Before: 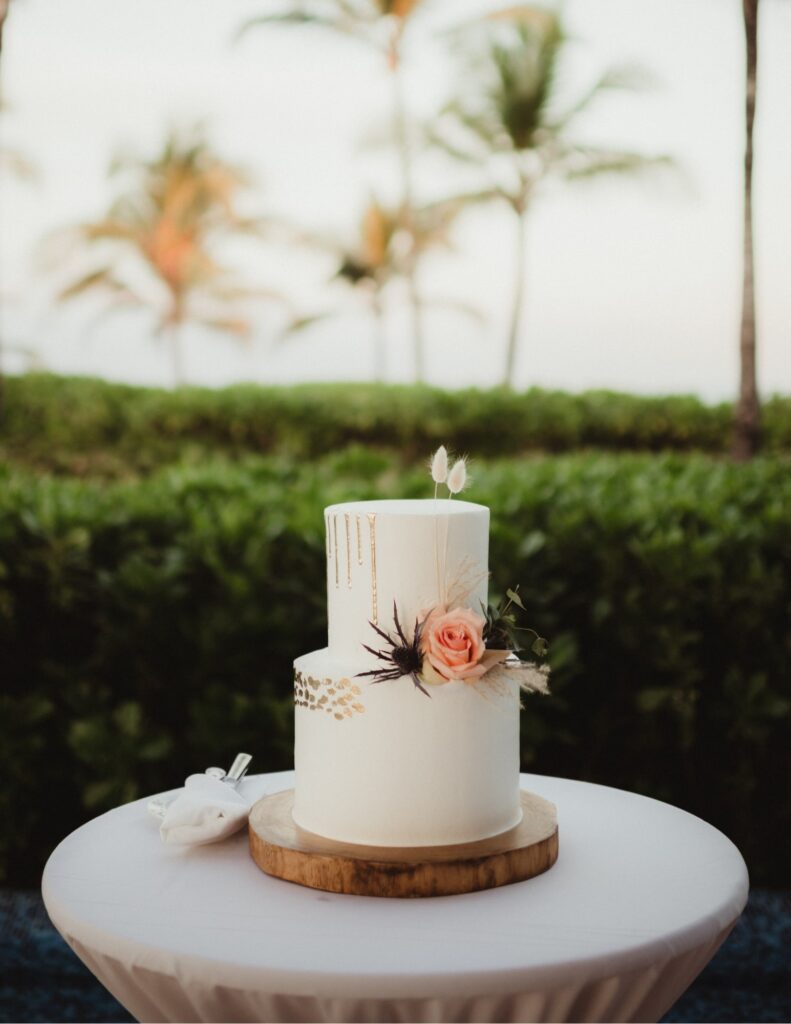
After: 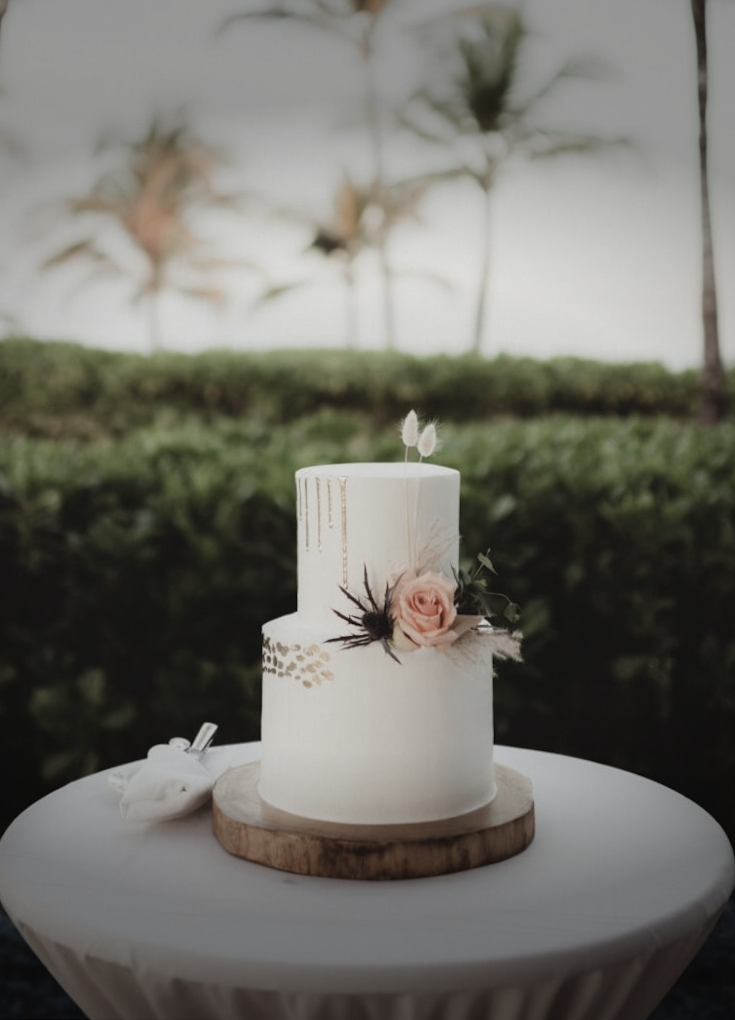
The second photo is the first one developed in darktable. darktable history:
contrast brightness saturation: contrast -0.08, brightness -0.04, saturation -0.11
rotate and perspective: rotation 0.215°, lens shift (vertical) -0.139, crop left 0.069, crop right 0.939, crop top 0.002, crop bottom 0.996
color correction: saturation 0.57
vignetting: fall-off start 70.97%, brightness -0.584, saturation -0.118, width/height ratio 1.333
